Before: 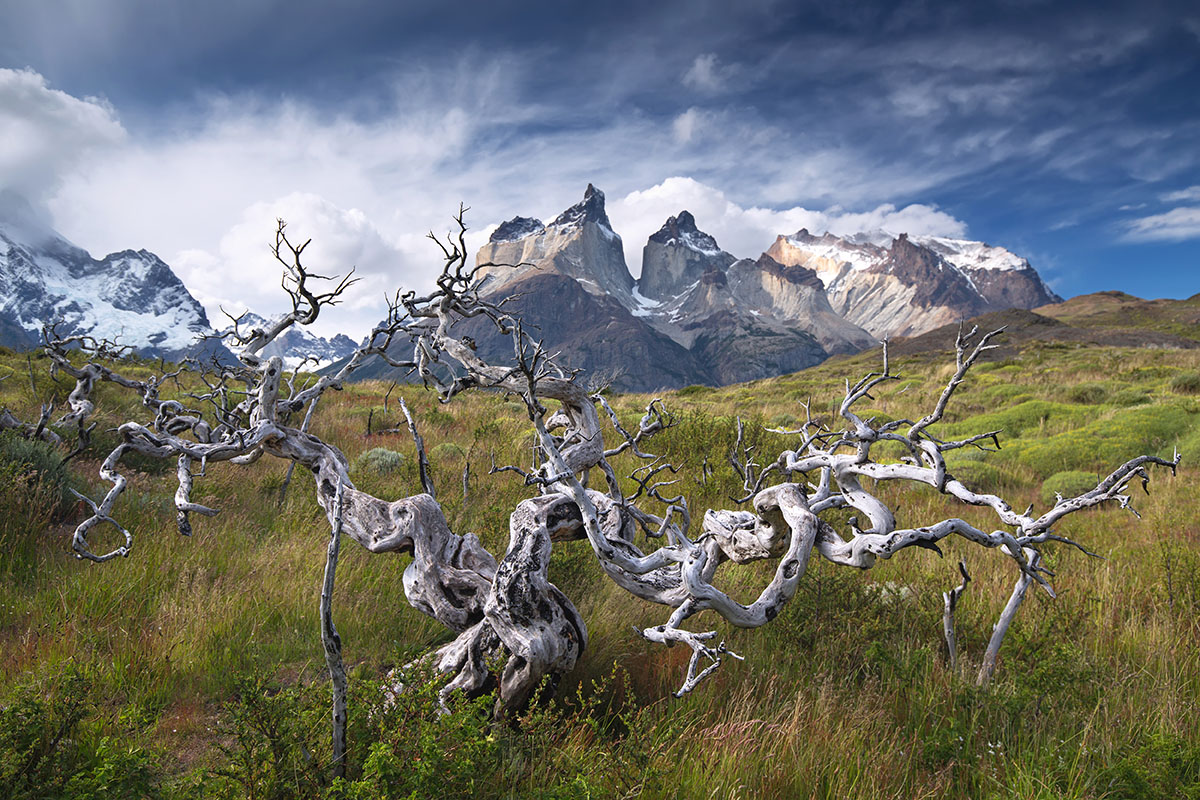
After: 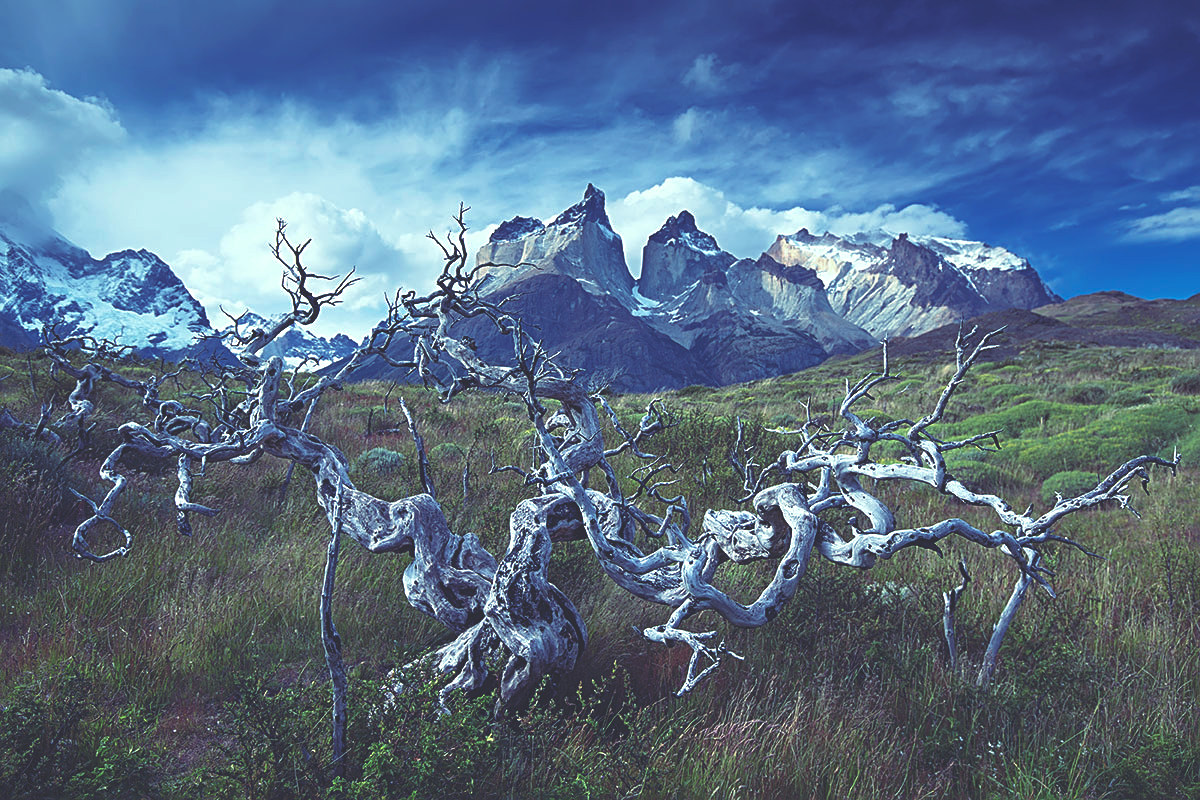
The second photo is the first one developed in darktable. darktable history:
rgb curve: curves: ch0 [(0, 0.186) (0.314, 0.284) (0.576, 0.466) (0.805, 0.691) (0.936, 0.886)]; ch1 [(0, 0.186) (0.314, 0.284) (0.581, 0.534) (0.771, 0.746) (0.936, 0.958)]; ch2 [(0, 0.216) (0.275, 0.39) (1, 1)], mode RGB, independent channels, compensate middle gray true, preserve colors none
sharpen: on, module defaults
